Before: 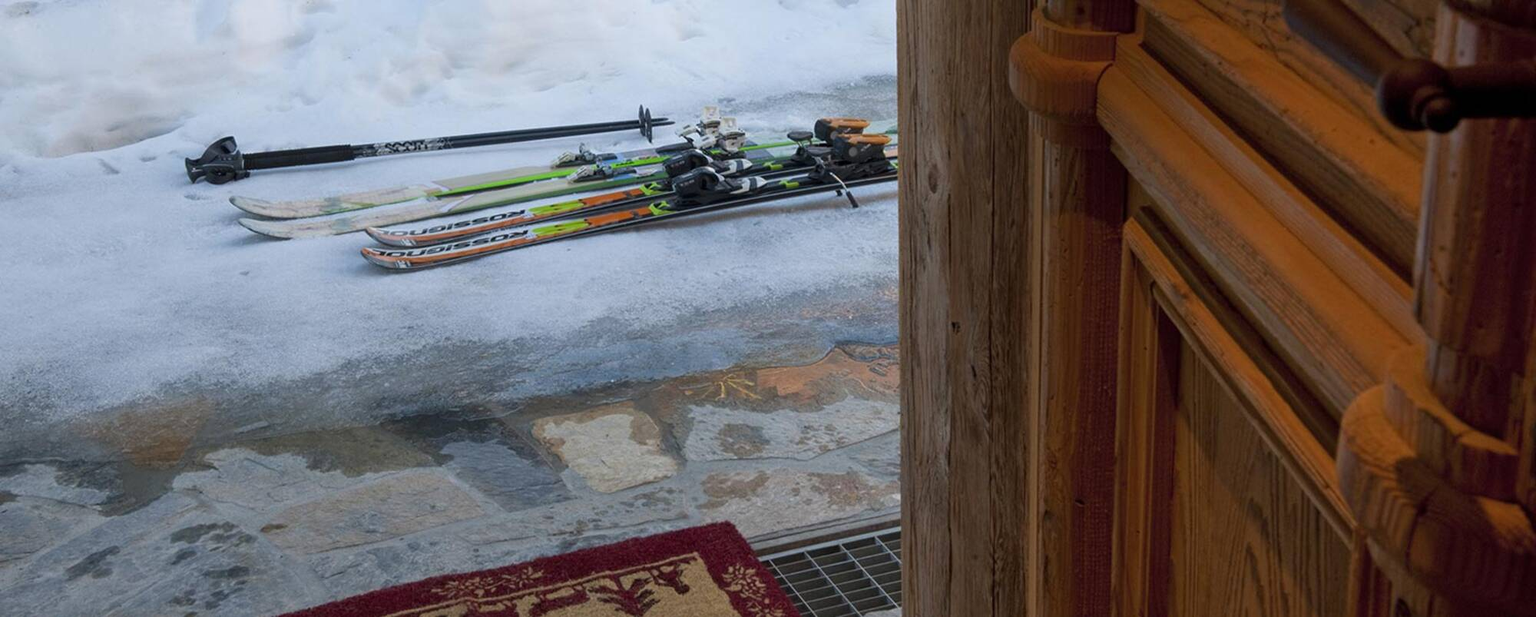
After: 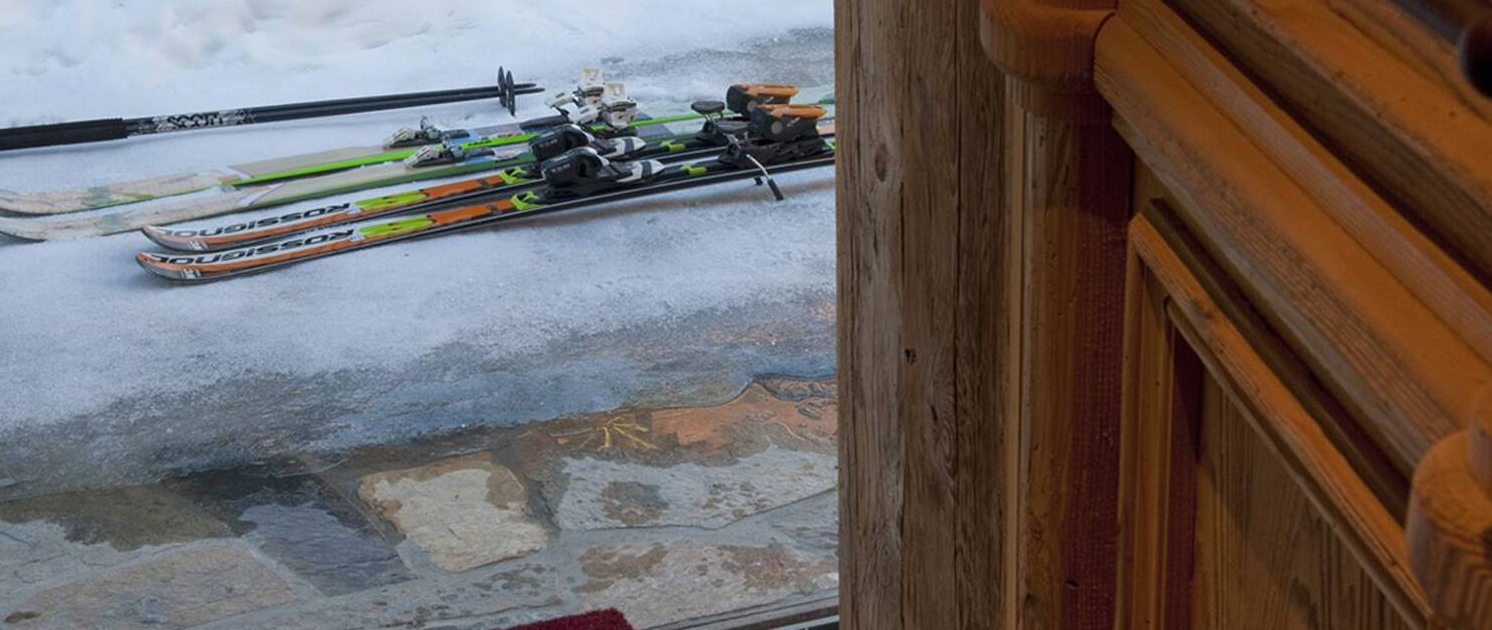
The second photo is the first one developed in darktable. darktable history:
crop: left 16.711%, top 8.781%, right 8.661%, bottom 12.441%
tone equalizer: mask exposure compensation -0.489 EV
